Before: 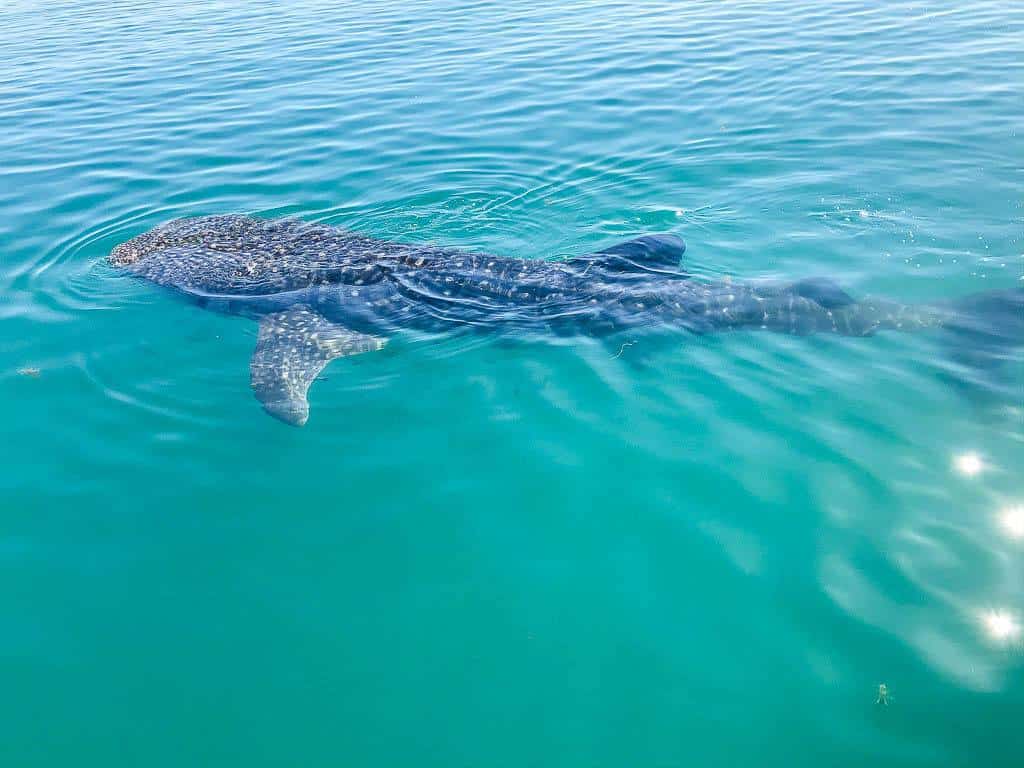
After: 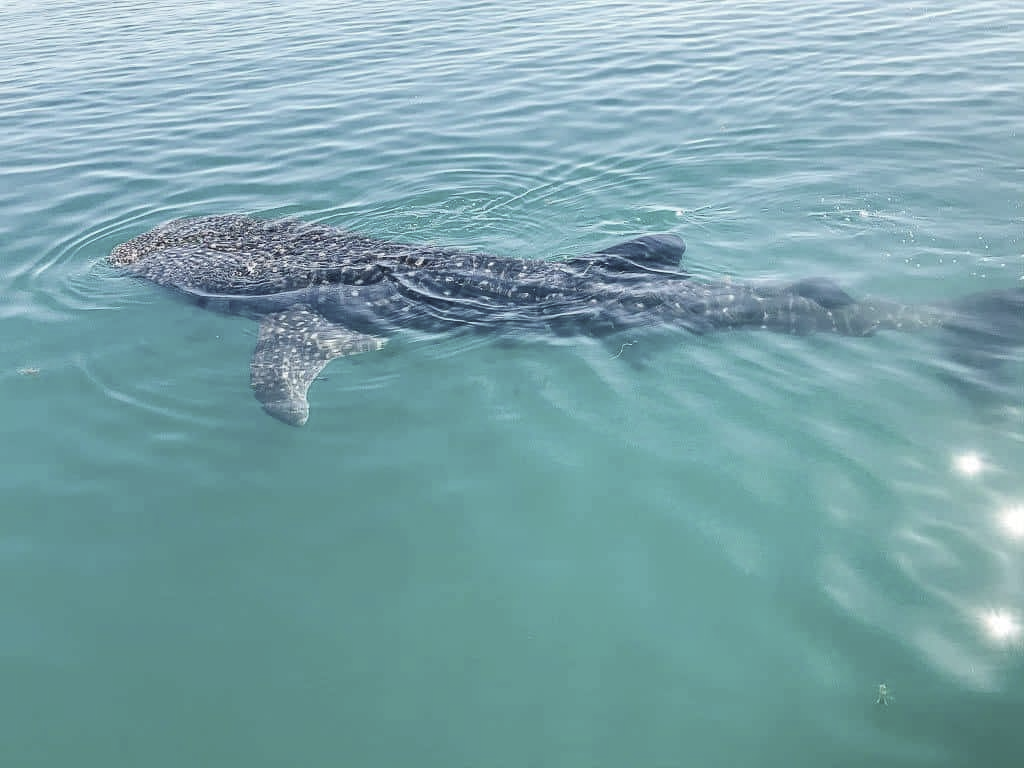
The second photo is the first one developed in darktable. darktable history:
color correction: highlights b* -0.044, saturation 0.502
